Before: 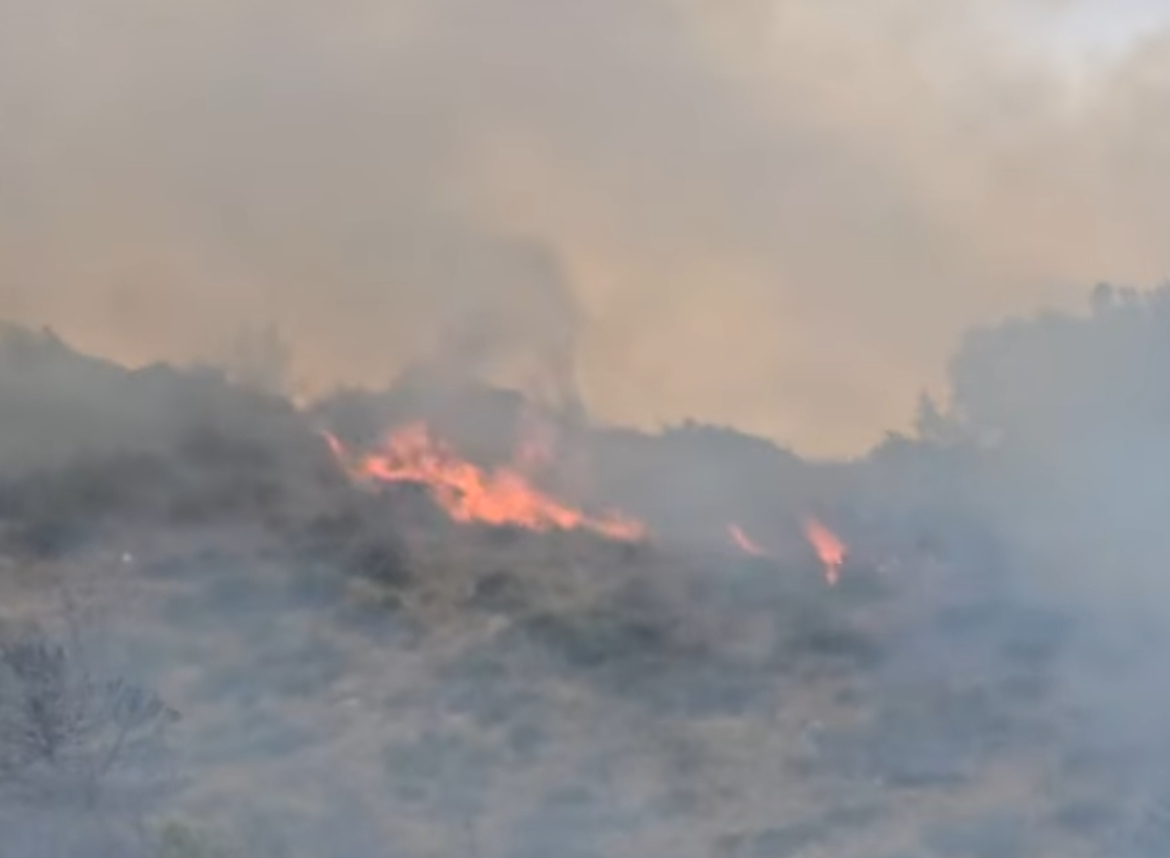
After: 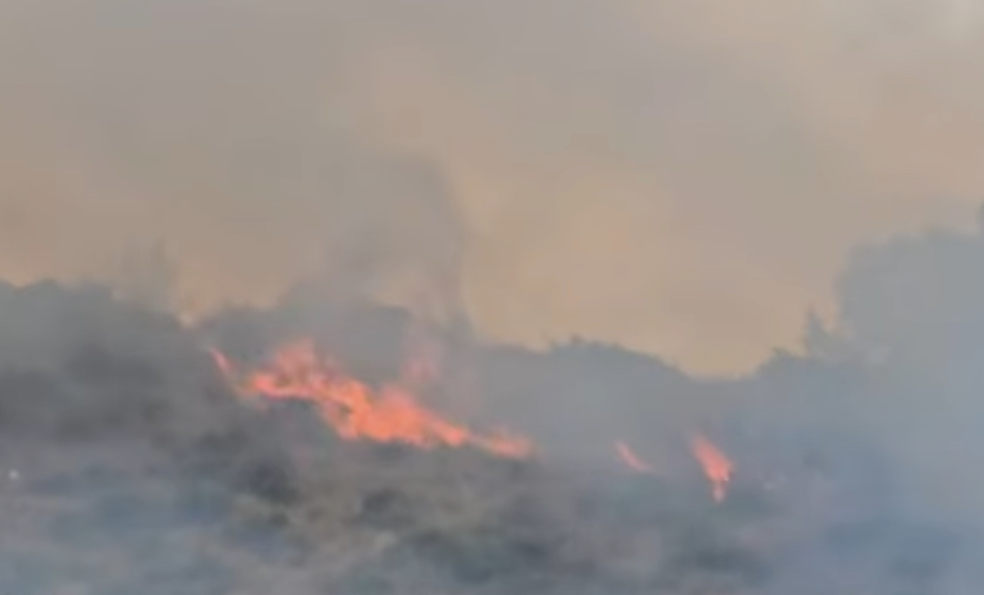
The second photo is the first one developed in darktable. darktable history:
crop and rotate: left 9.706%, top 9.686%, right 6.112%, bottom 20.861%
filmic rgb: black relative exposure -16 EV, white relative exposure 4.01 EV, target black luminance 0%, hardness 7.65, latitude 72.23%, contrast 0.897, highlights saturation mix 11.39%, shadows ↔ highlights balance -0.373%, color science v6 (2022)
